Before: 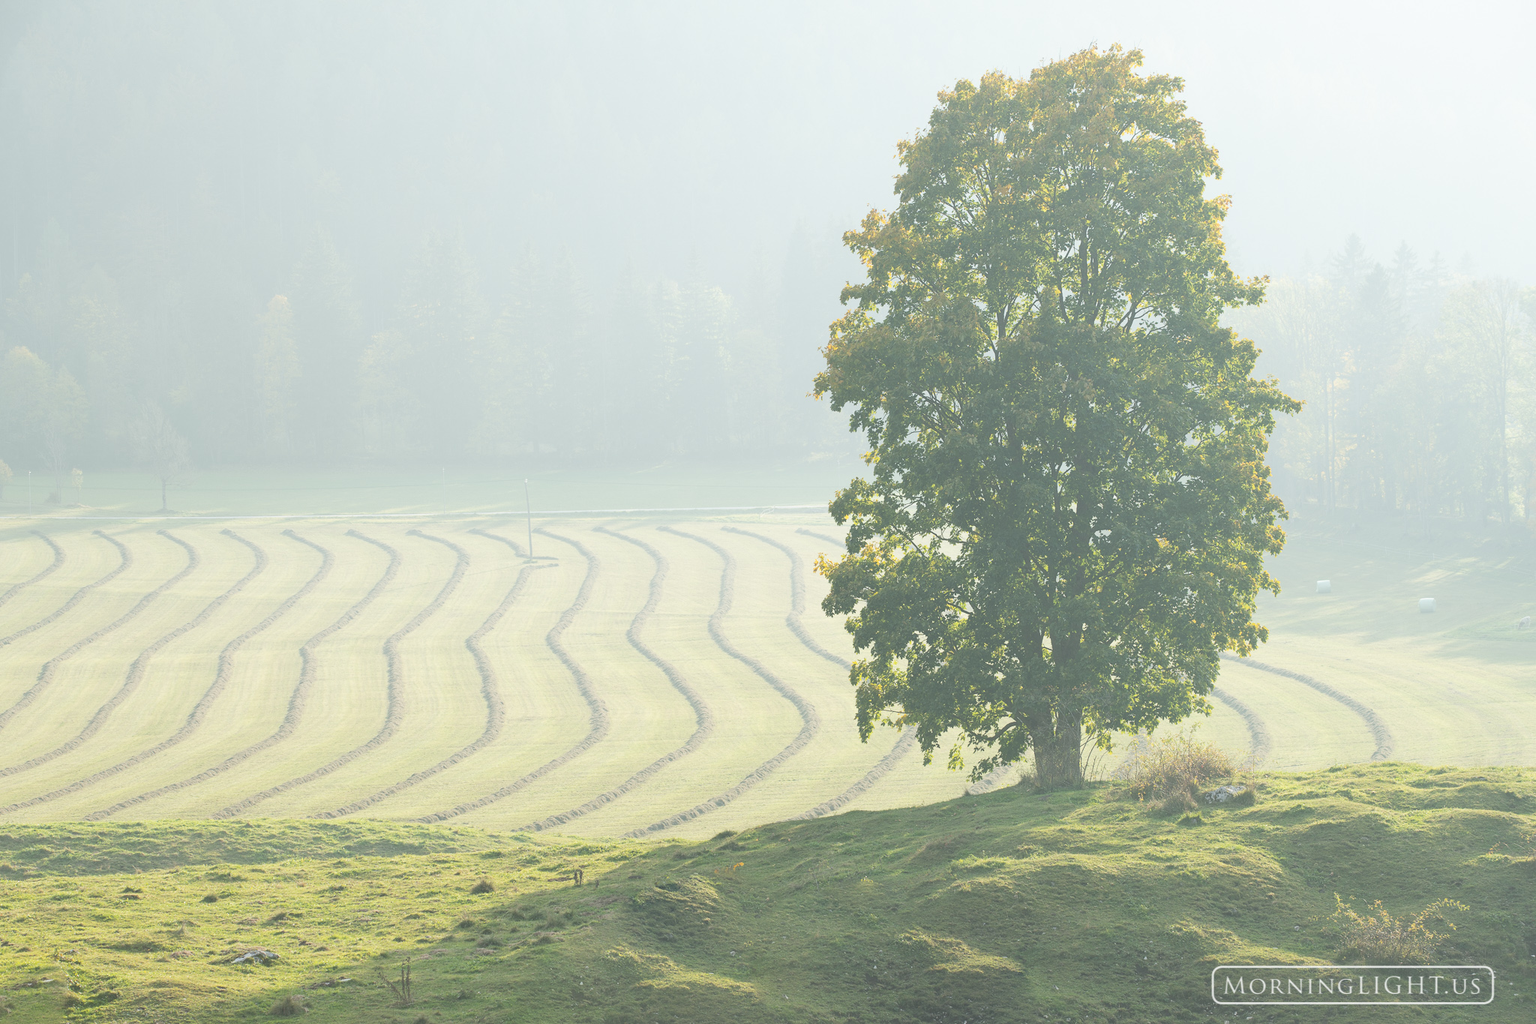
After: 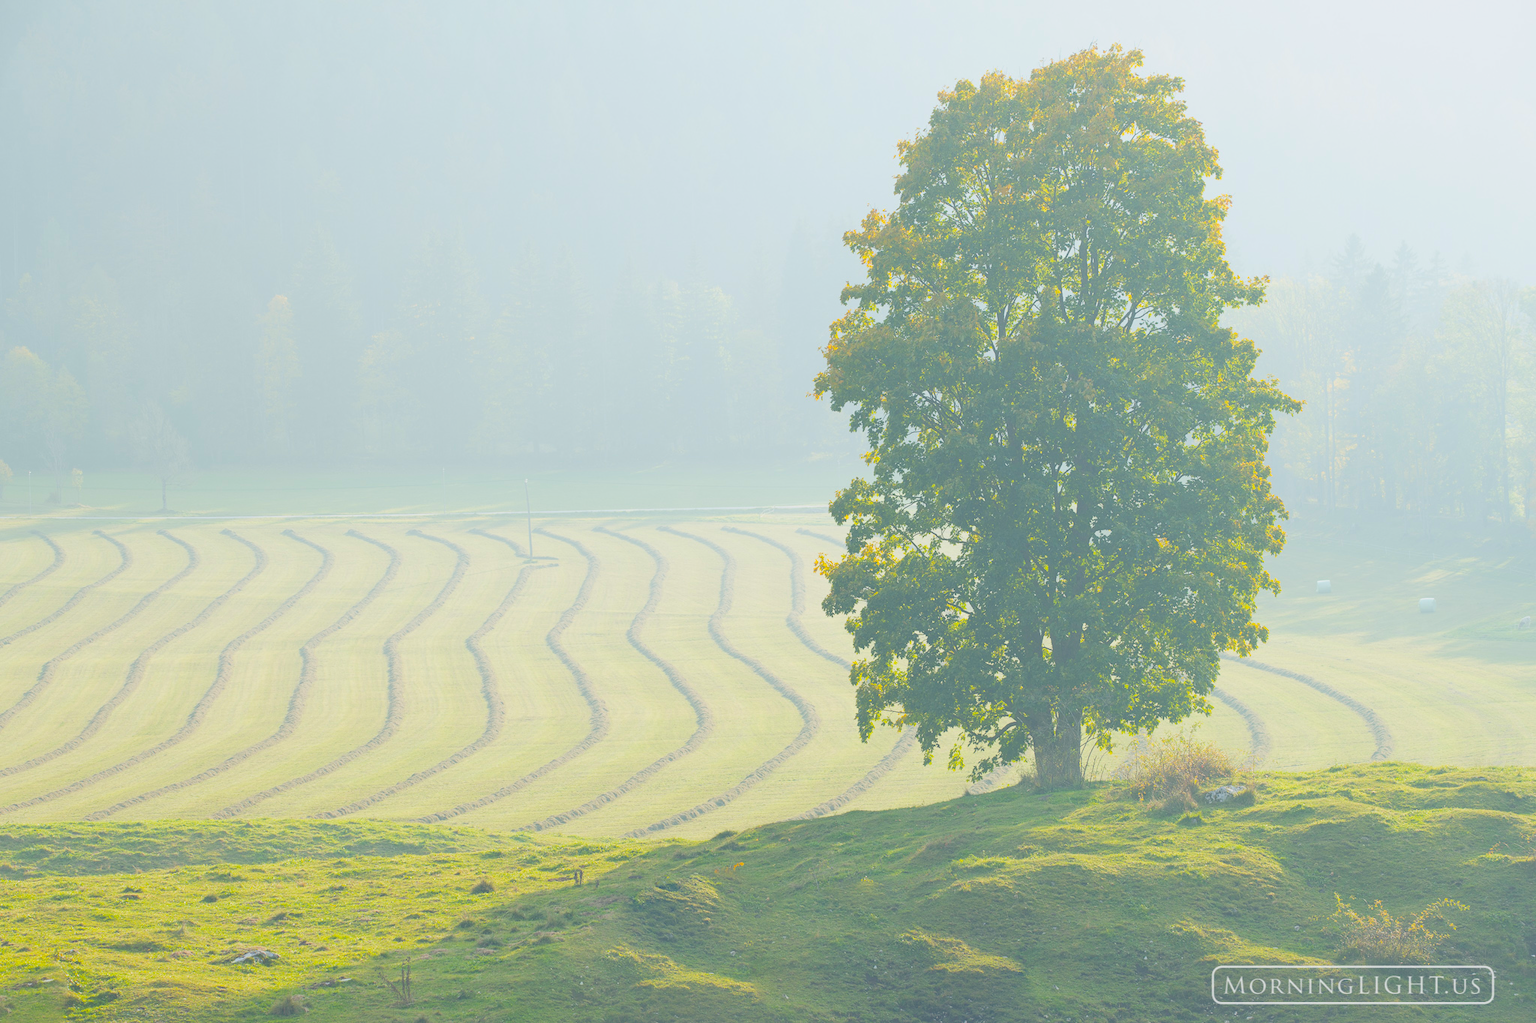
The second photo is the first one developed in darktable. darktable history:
color balance rgb: shadows lift › chroma 0.904%, shadows lift › hue 112.62°, global offset › luminance -0.279%, global offset › chroma 0.308%, global offset › hue 260.9°, perceptual saturation grading › global saturation 31.158%, perceptual brilliance grading › global brilliance 11.337%, global vibrance 24.182%, contrast -25.384%
